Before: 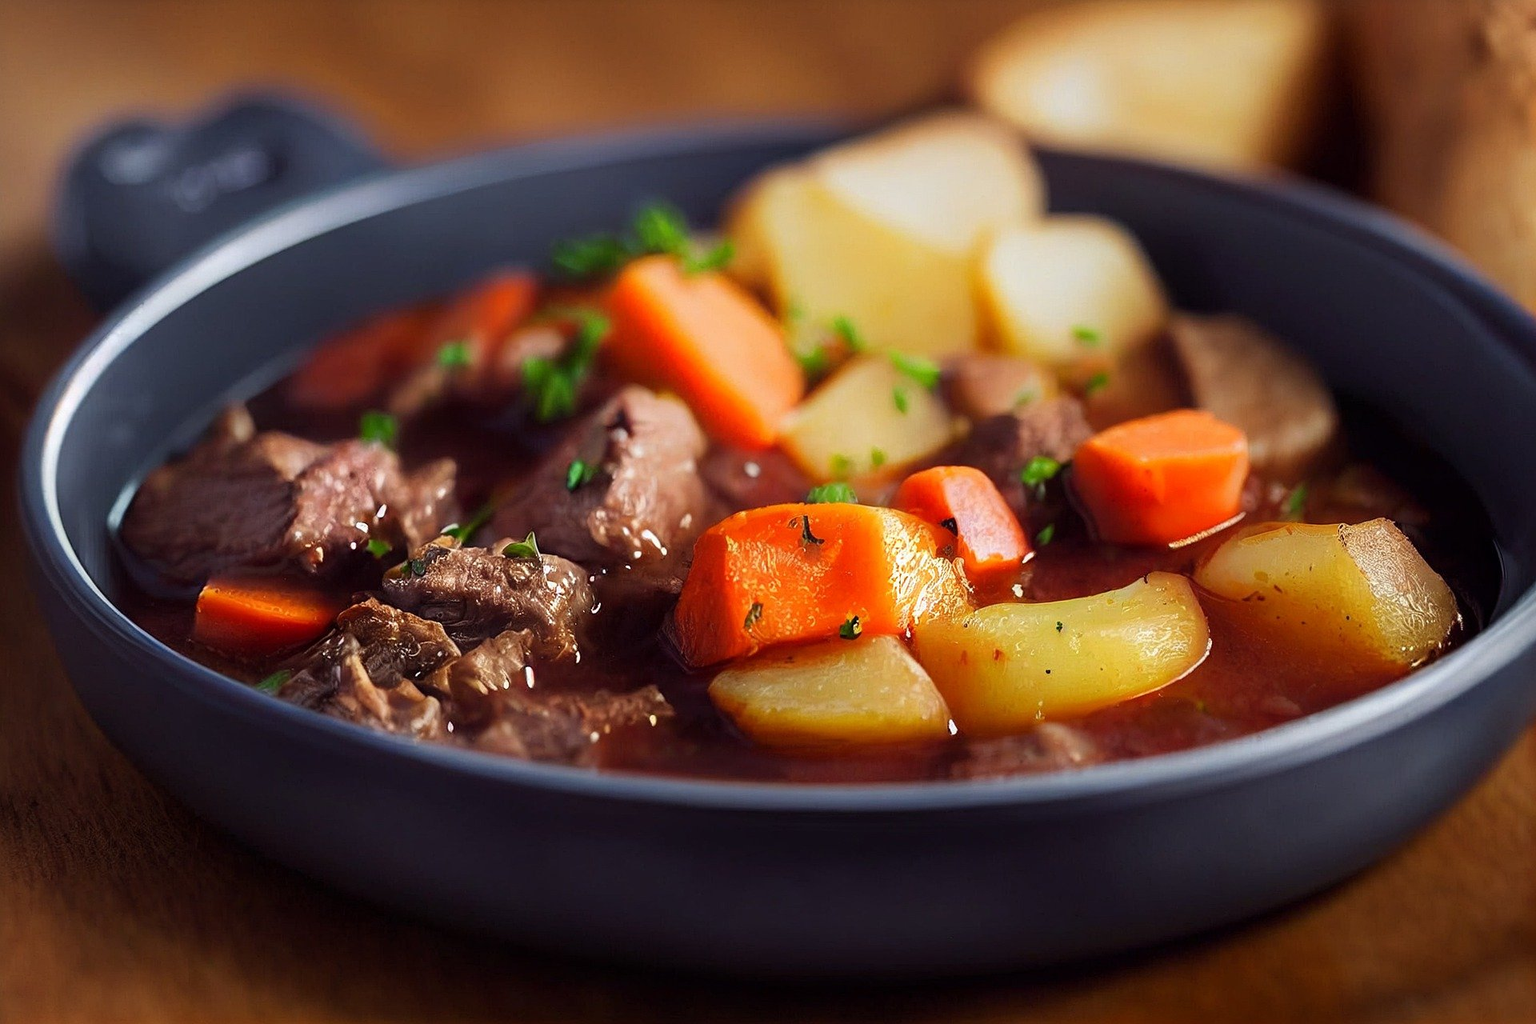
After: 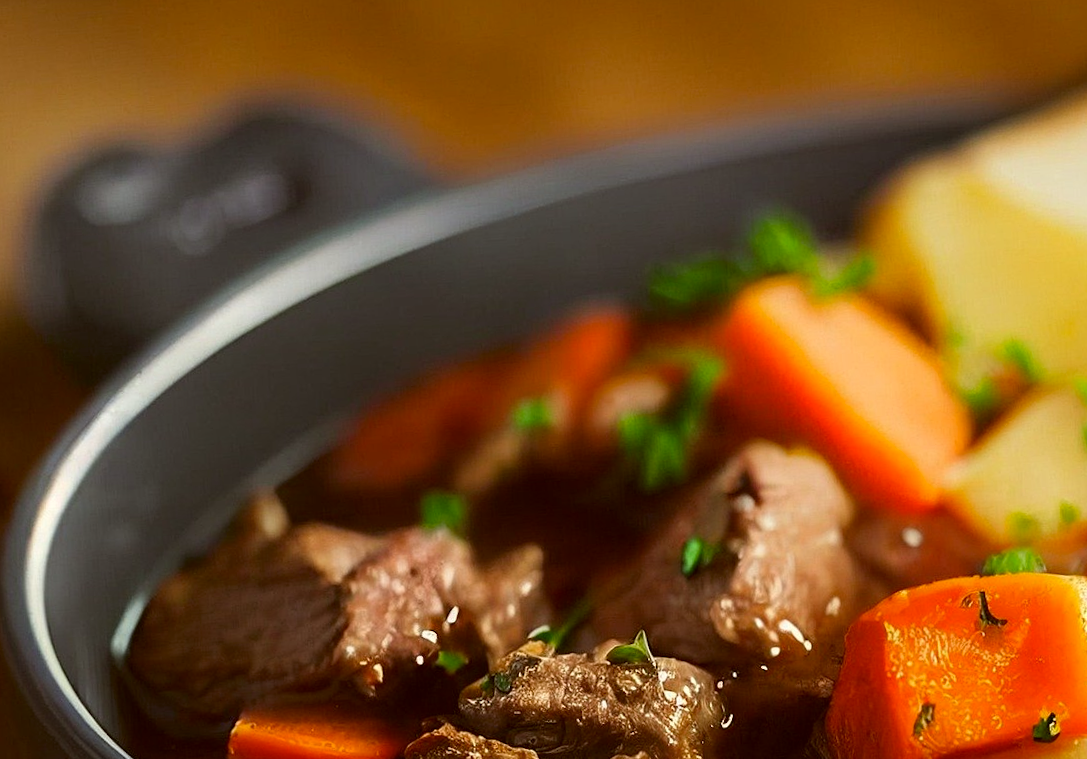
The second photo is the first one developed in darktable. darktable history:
crop and rotate: left 3.047%, top 7.509%, right 42.236%, bottom 37.598%
rotate and perspective: rotation -3.18°, automatic cropping off
tone equalizer: on, module defaults
exposure: compensate highlight preservation false
color correction: highlights a* -1.43, highlights b* 10.12, shadows a* 0.395, shadows b* 19.35
